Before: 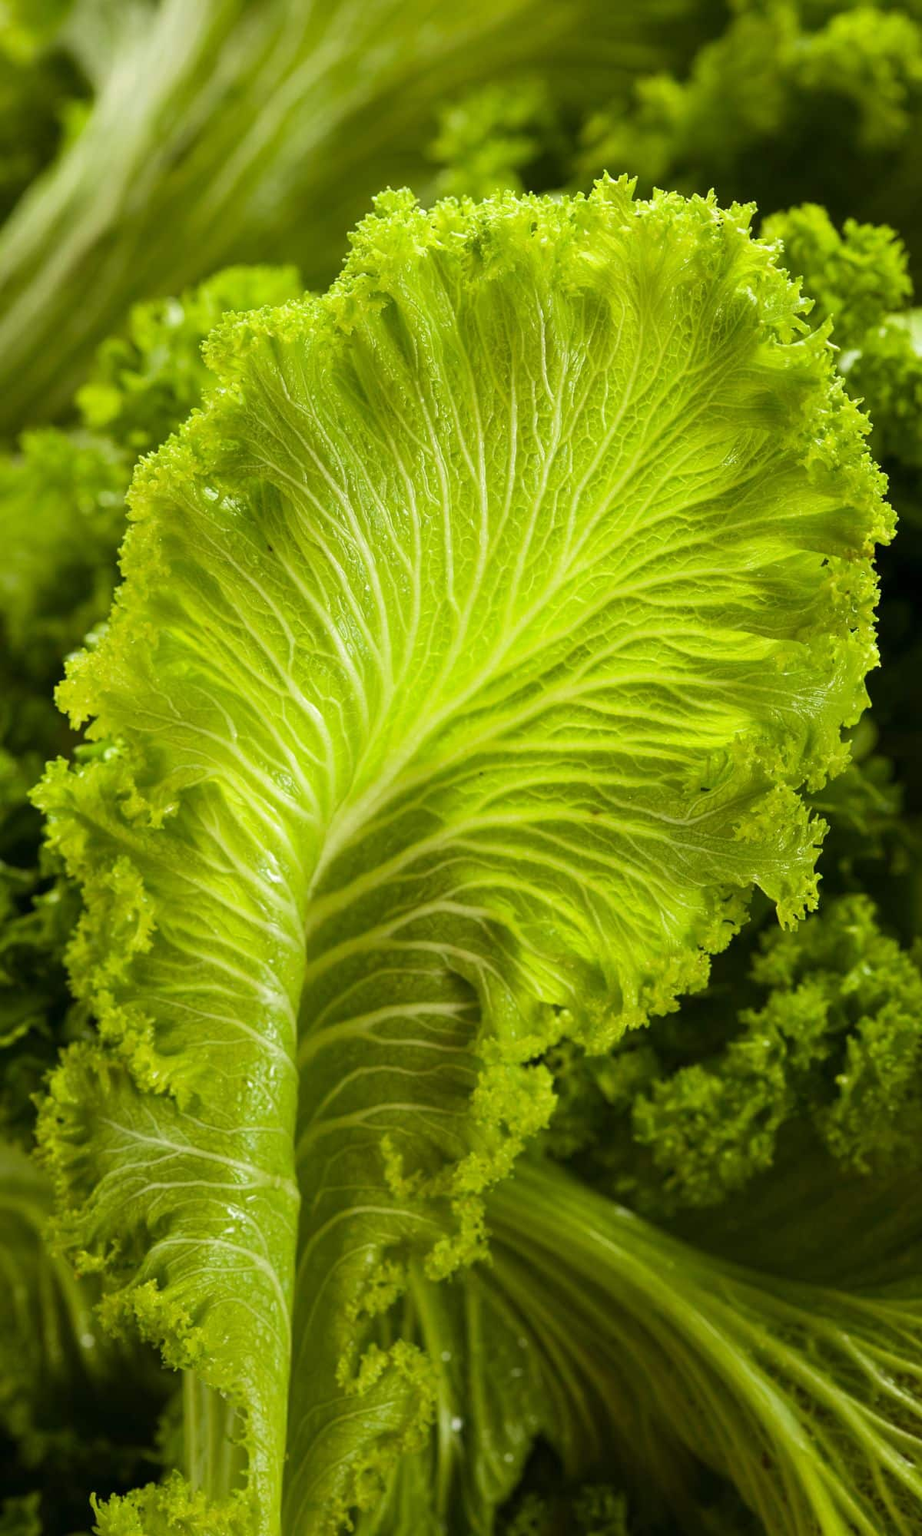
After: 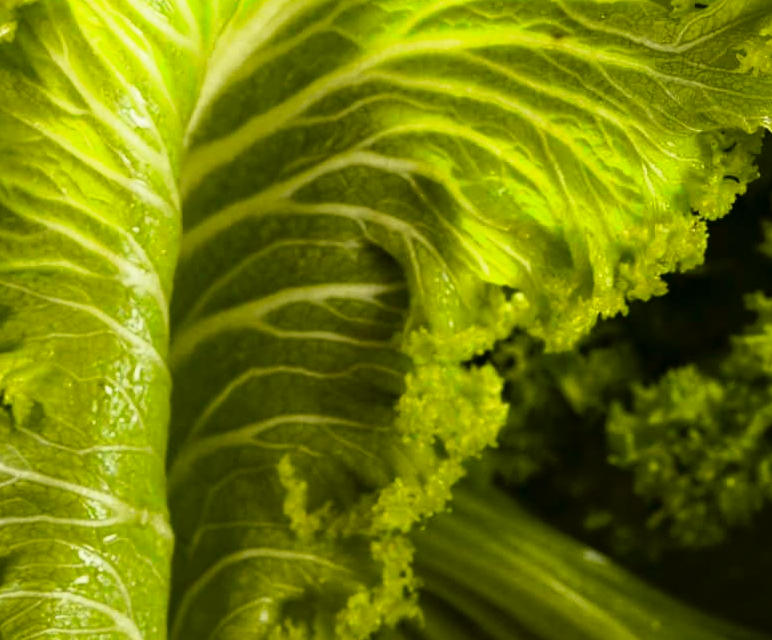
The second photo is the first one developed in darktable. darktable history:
tone curve: curves: ch0 [(0, 0) (0.105, 0.068) (0.181, 0.185) (0.28, 0.291) (0.384, 0.404) (0.485, 0.531) (0.638, 0.681) (0.795, 0.879) (1, 0.977)]; ch1 [(0, 0) (0.161, 0.092) (0.35, 0.33) (0.379, 0.401) (0.456, 0.469) (0.504, 0.5) (0.512, 0.514) (0.58, 0.597) (0.635, 0.646) (1, 1)]; ch2 [(0, 0) (0.371, 0.362) (0.437, 0.437) (0.5, 0.5) (0.53, 0.523) (0.56, 0.58) (0.622, 0.606) (1, 1)], color space Lab, independent channels, preserve colors none
contrast brightness saturation: contrast 0.12, brightness -0.12, saturation 0.2
crop: left 18.091%, top 51.13%, right 17.525%, bottom 16.85%
